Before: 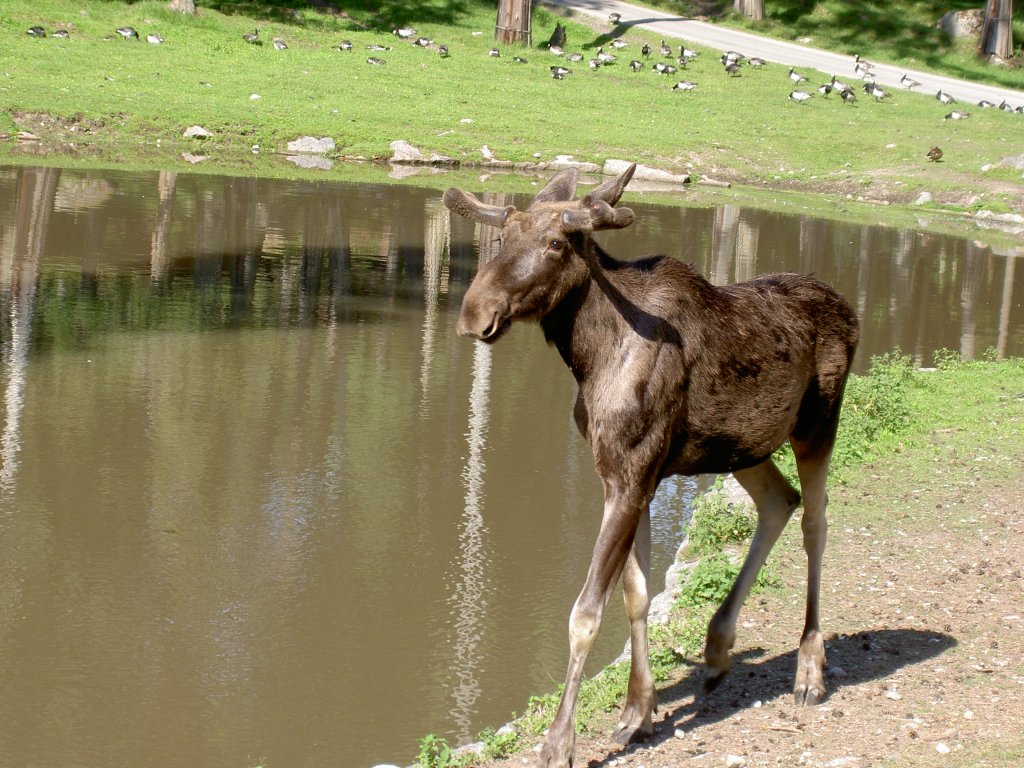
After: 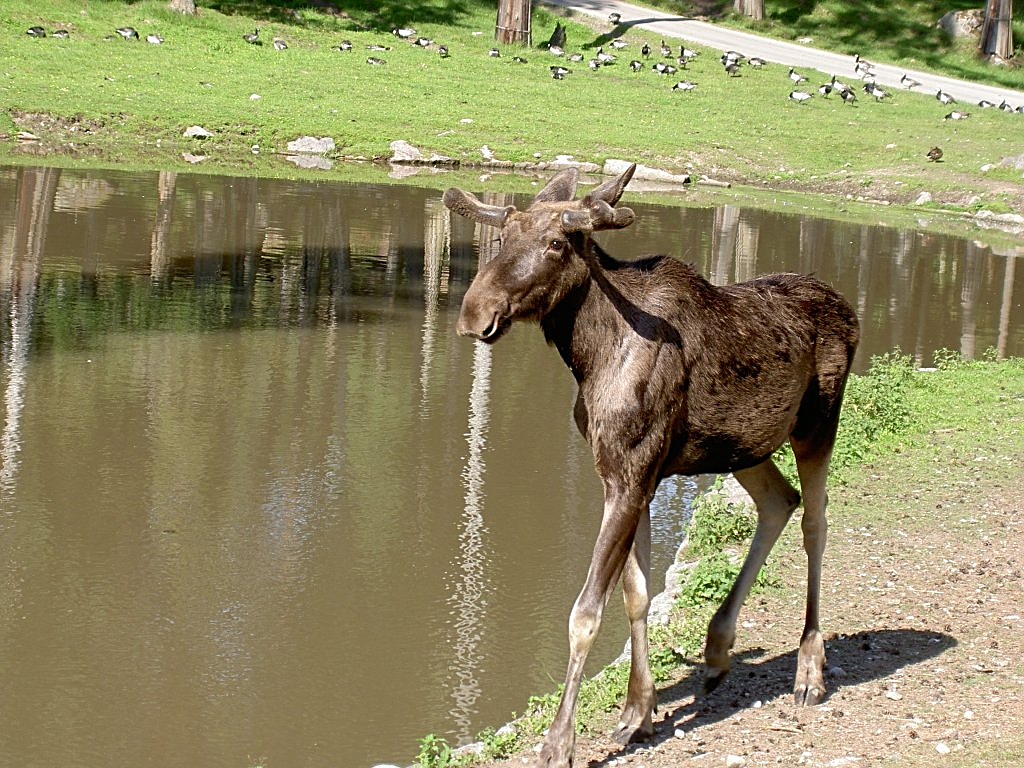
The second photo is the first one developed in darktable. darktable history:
sharpen: amount 0.753
